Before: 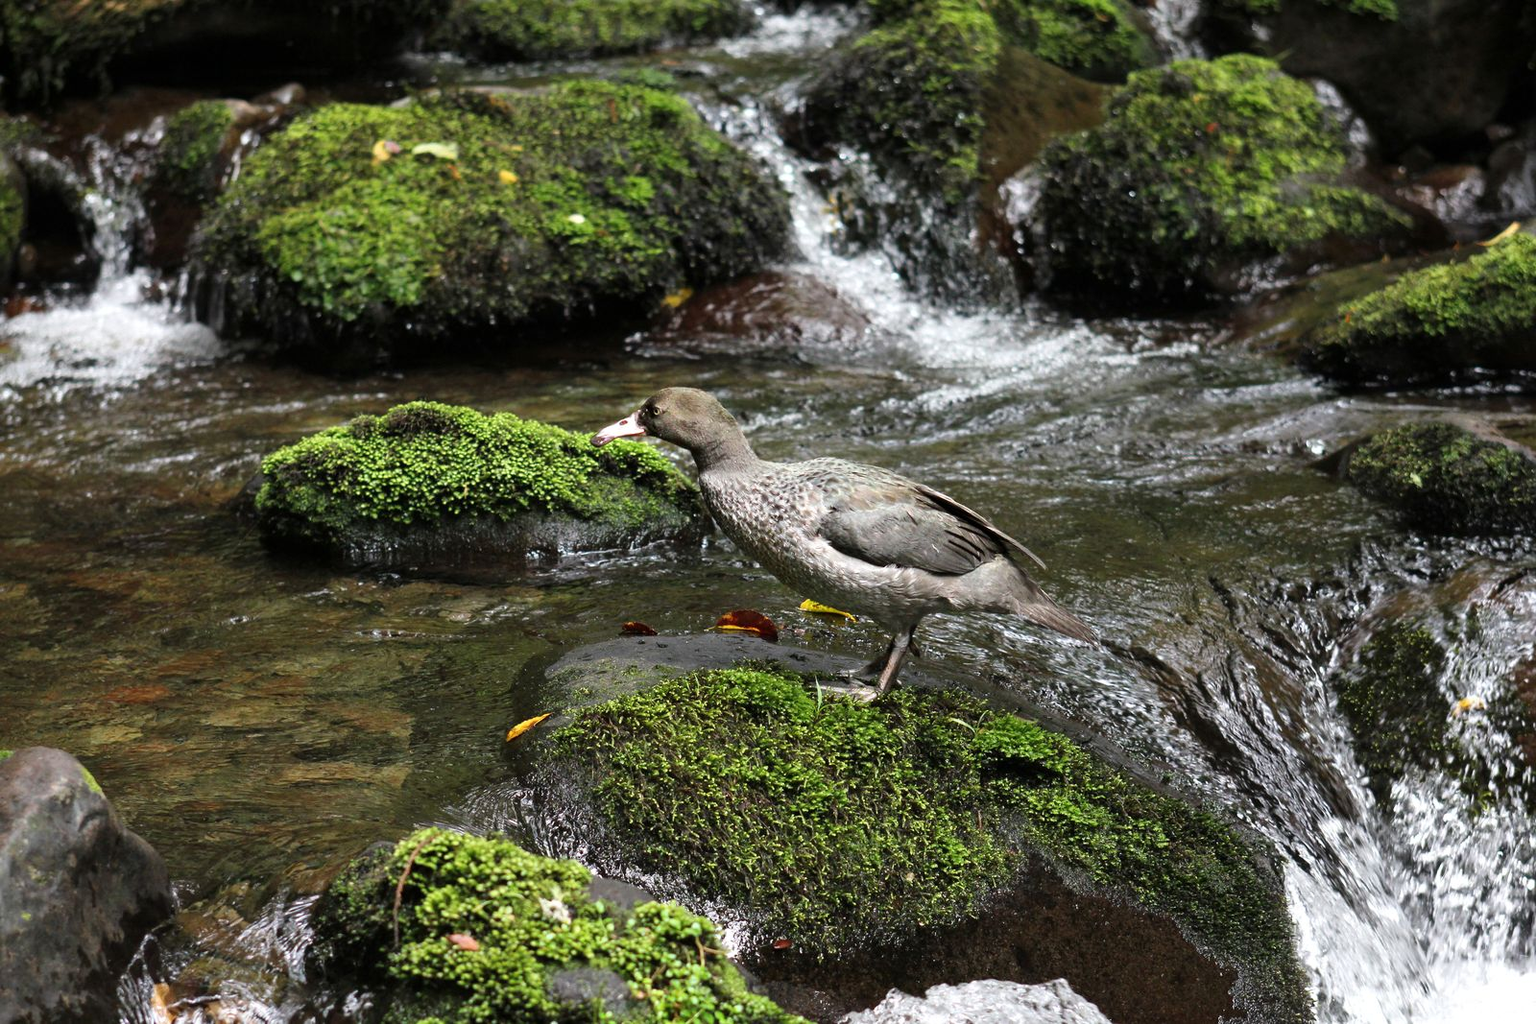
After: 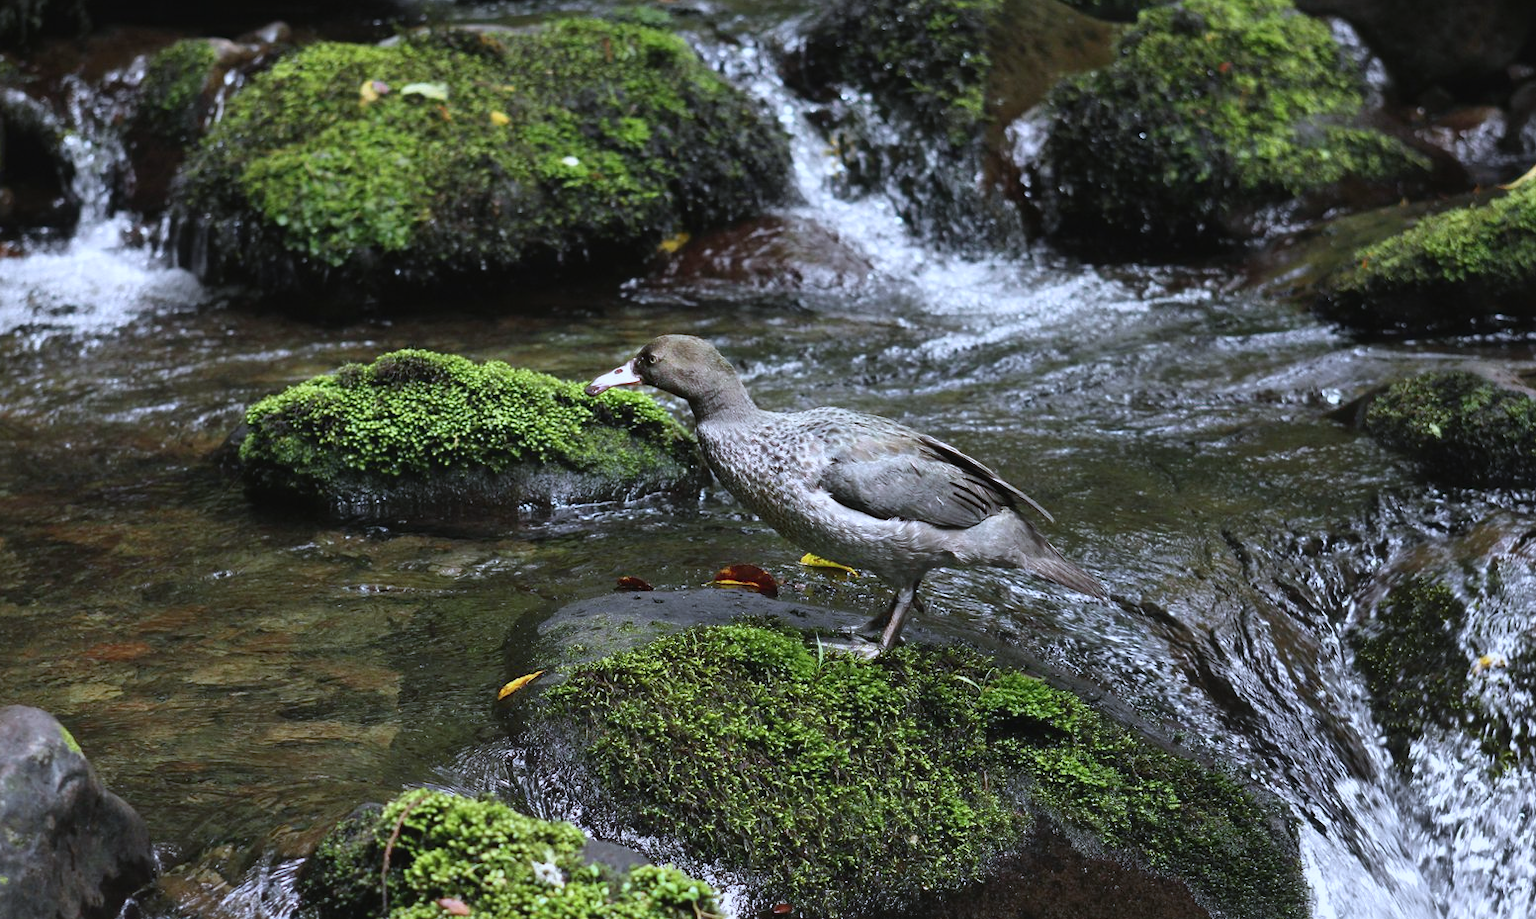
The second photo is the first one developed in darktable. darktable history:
crop: left 1.507%, top 6.147%, right 1.379%, bottom 6.637%
white balance: red 0.948, green 1.02, blue 1.176
contrast brightness saturation: contrast -0.08, brightness -0.04, saturation -0.11
